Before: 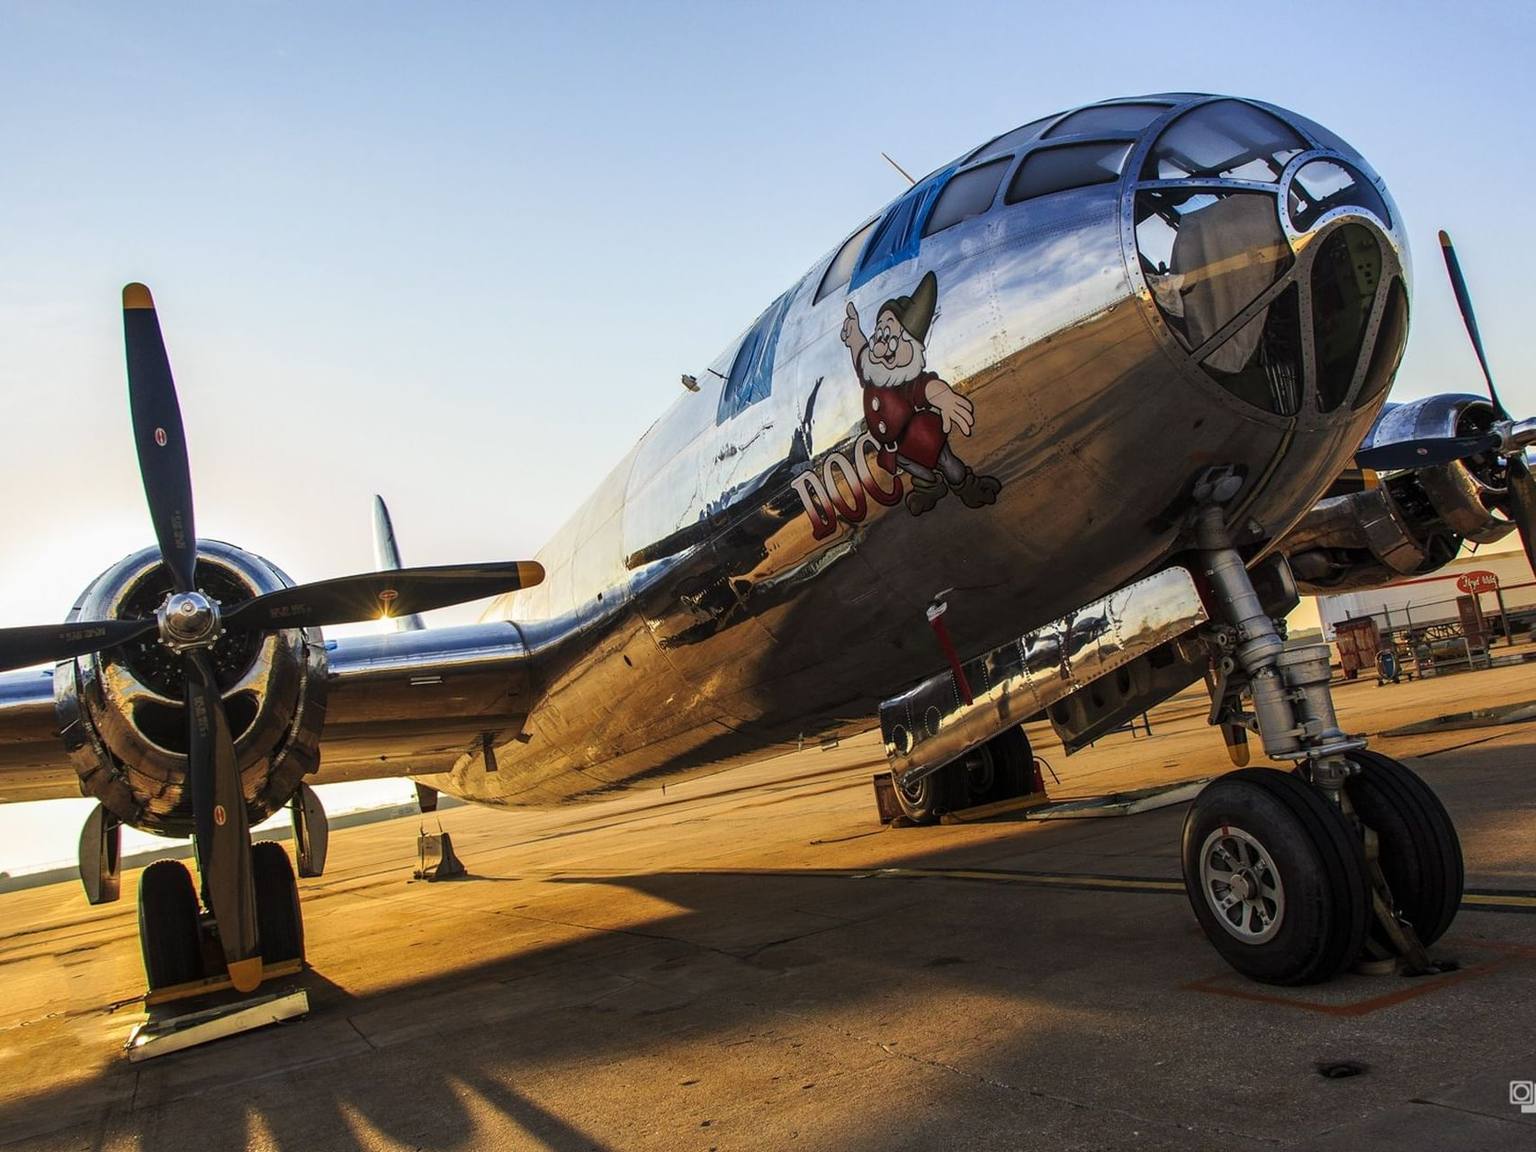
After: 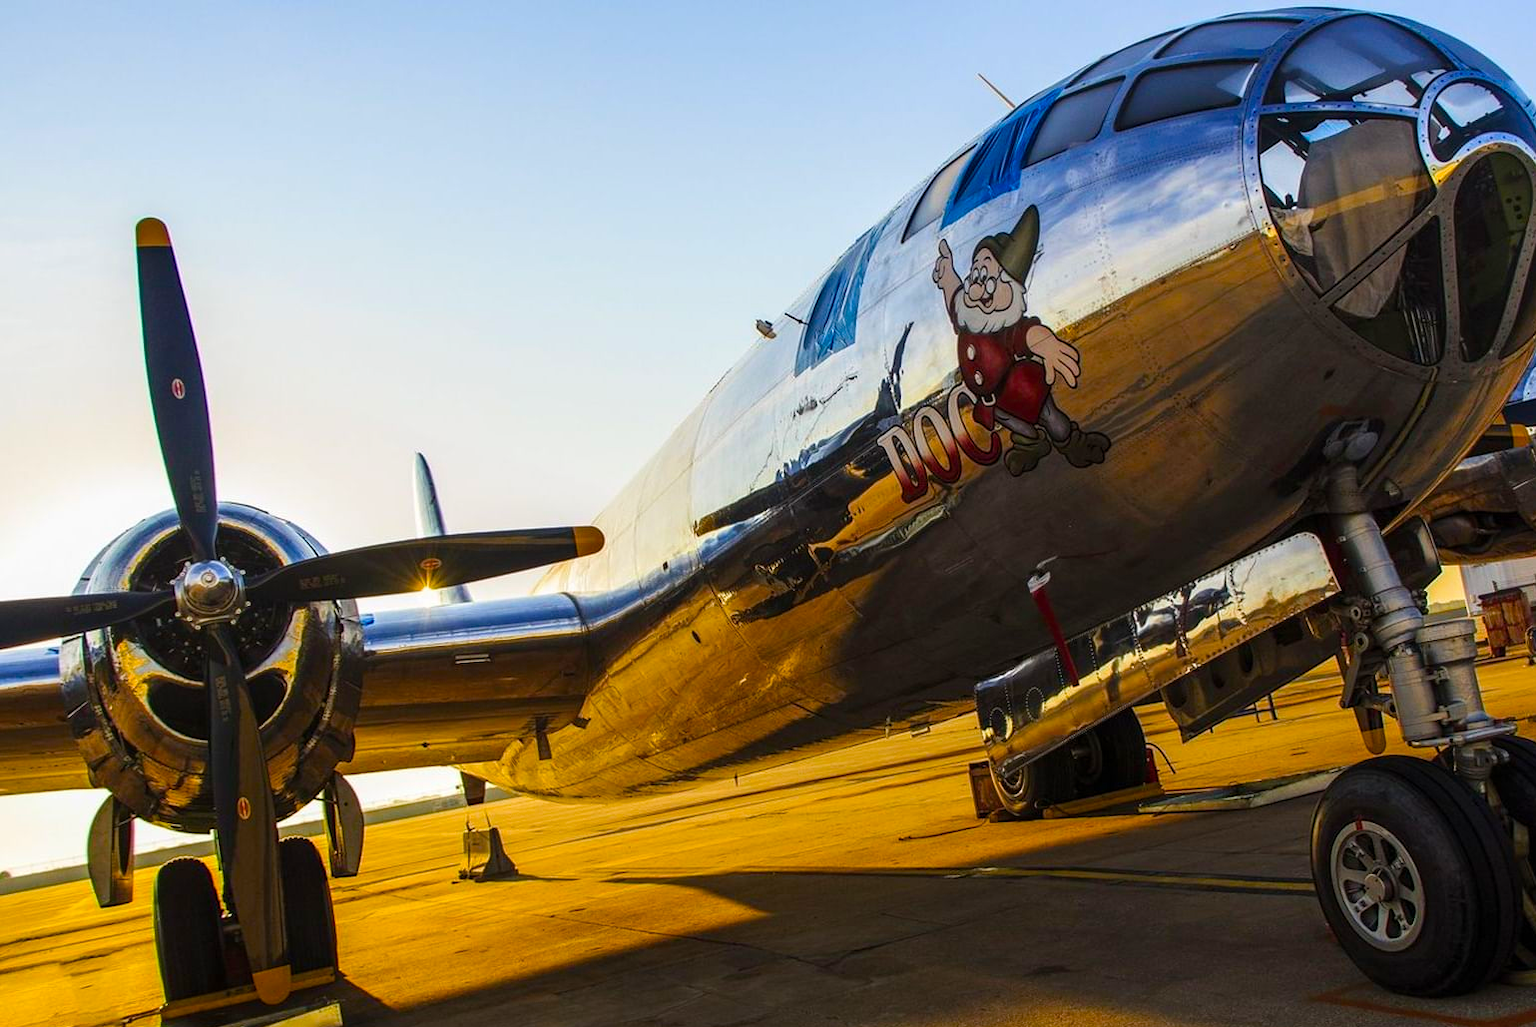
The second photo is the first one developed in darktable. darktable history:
crop: top 7.524%, right 9.804%, bottom 11.963%
color balance rgb: shadows fall-off 299.989%, white fulcrum 2 EV, highlights fall-off 298.742%, perceptual saturation grading › global saturation 20%, perceptual saturation grading › highlights -49.547%, perceptual saturation grading › shadows 25.854%, mask middle-gray fulcrum 99.955%, global vibrance 20%, contrast gray fulcrum 38.396%
